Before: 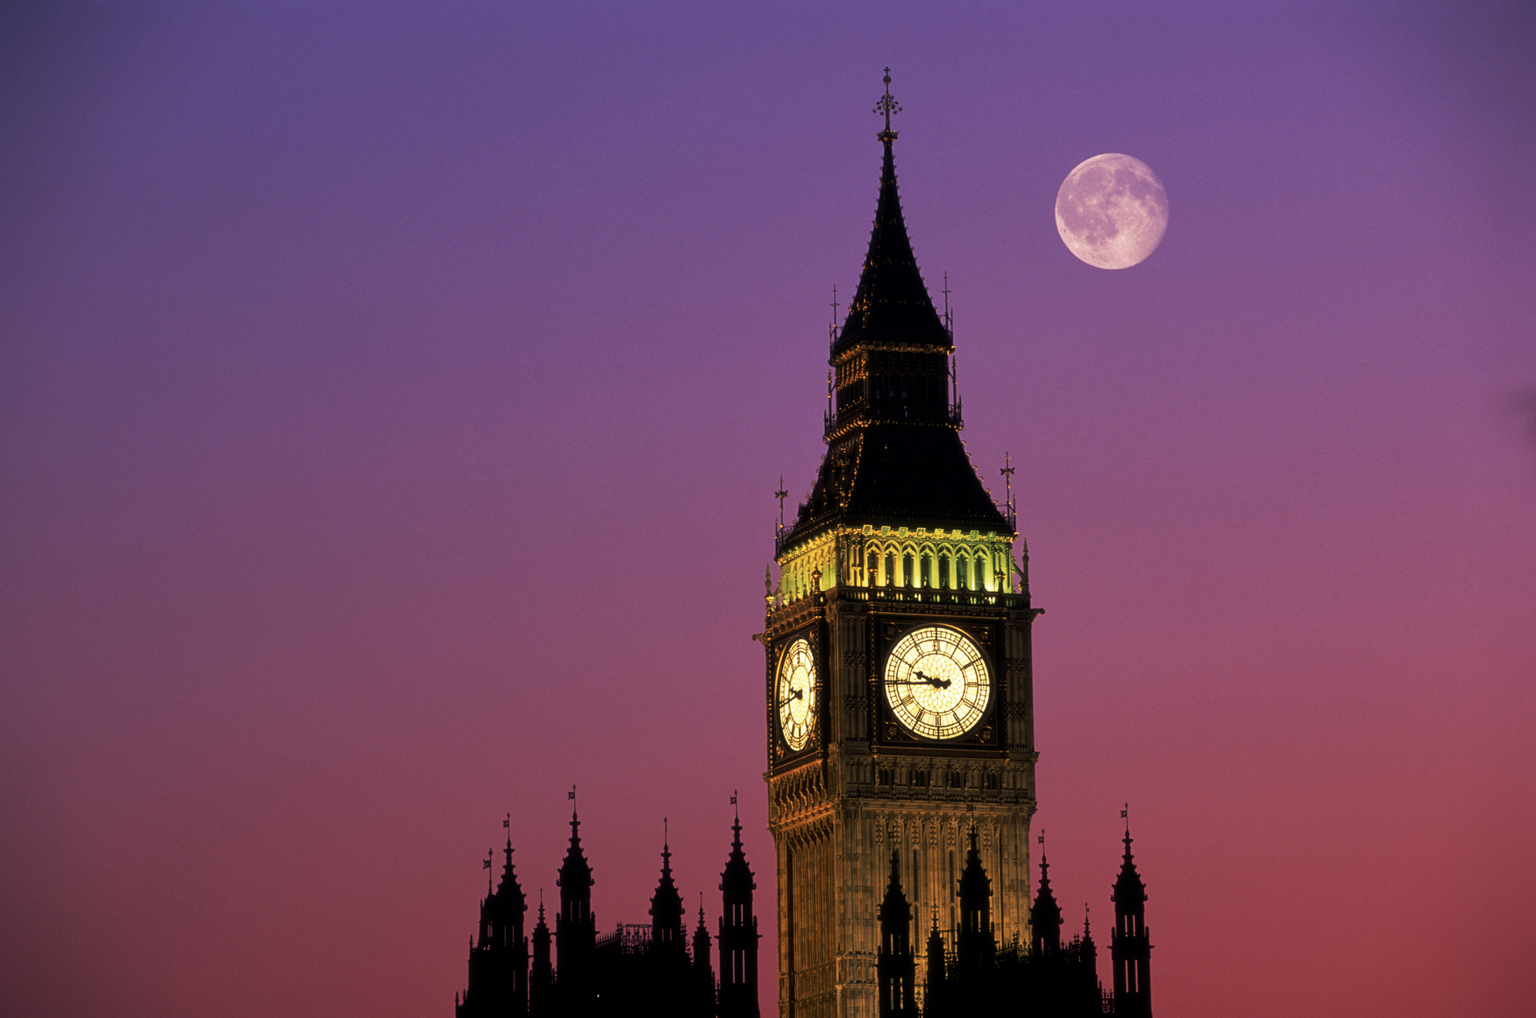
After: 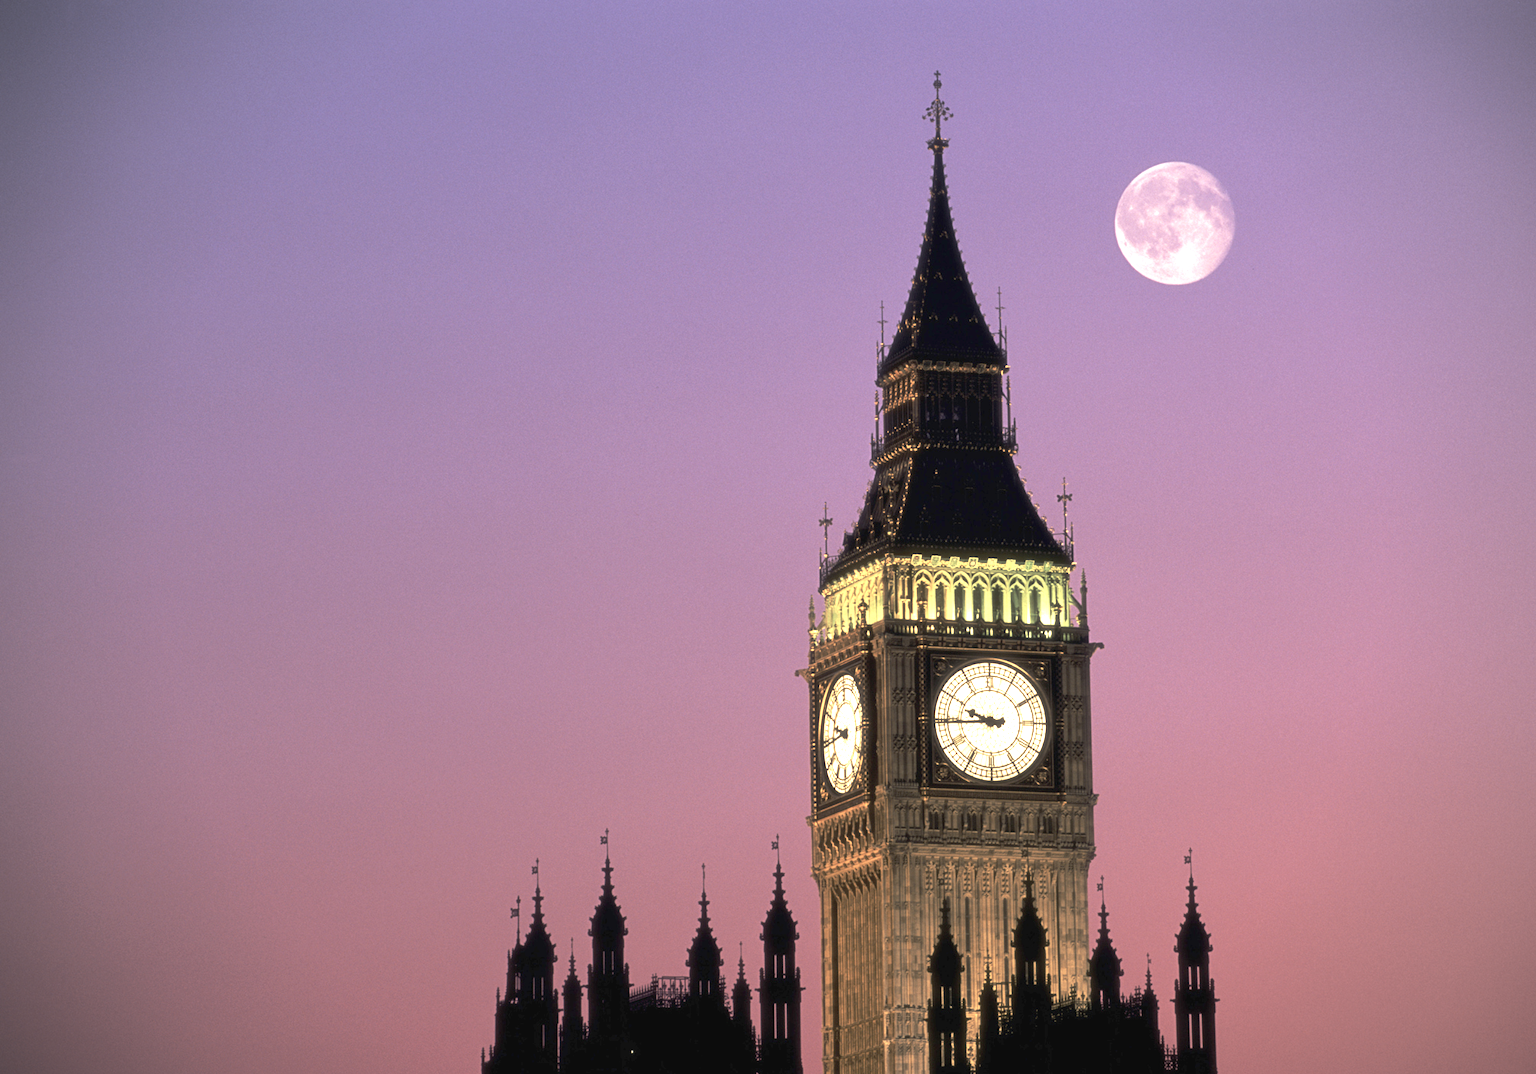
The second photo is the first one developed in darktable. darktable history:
tone curve: color space Lab, independent channels, preserve colors none
color balance rgb: linear chroma grading › global chroma 14.853%, perceptual saturation grading › global saturation -2.844%
exposure: black level correction 0, exposure 1.099 EV, compensate highlight preservation false
crop and rotate: left 0%, right 5.35%
contrast brightness saturation: contrast -0.058, saturation -0.393
vignetting: fall-off radius 60.97%
